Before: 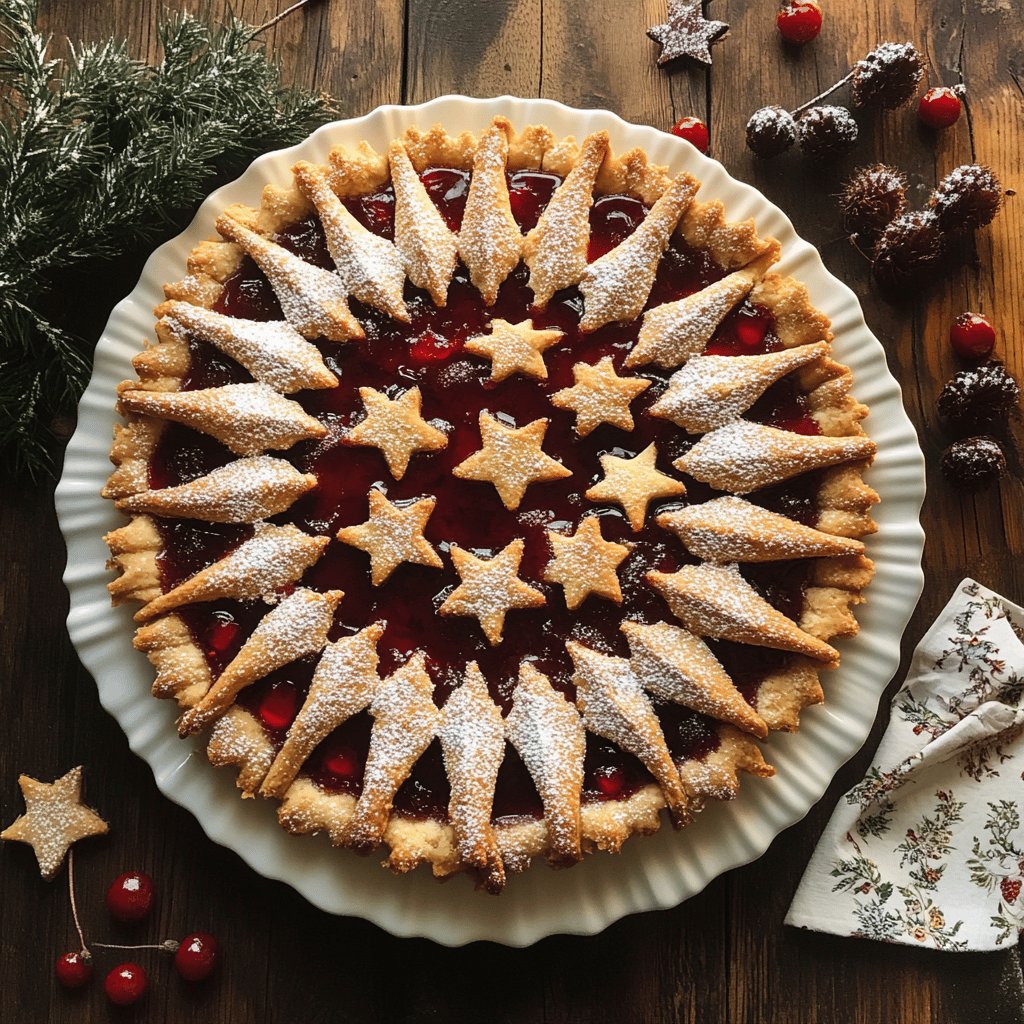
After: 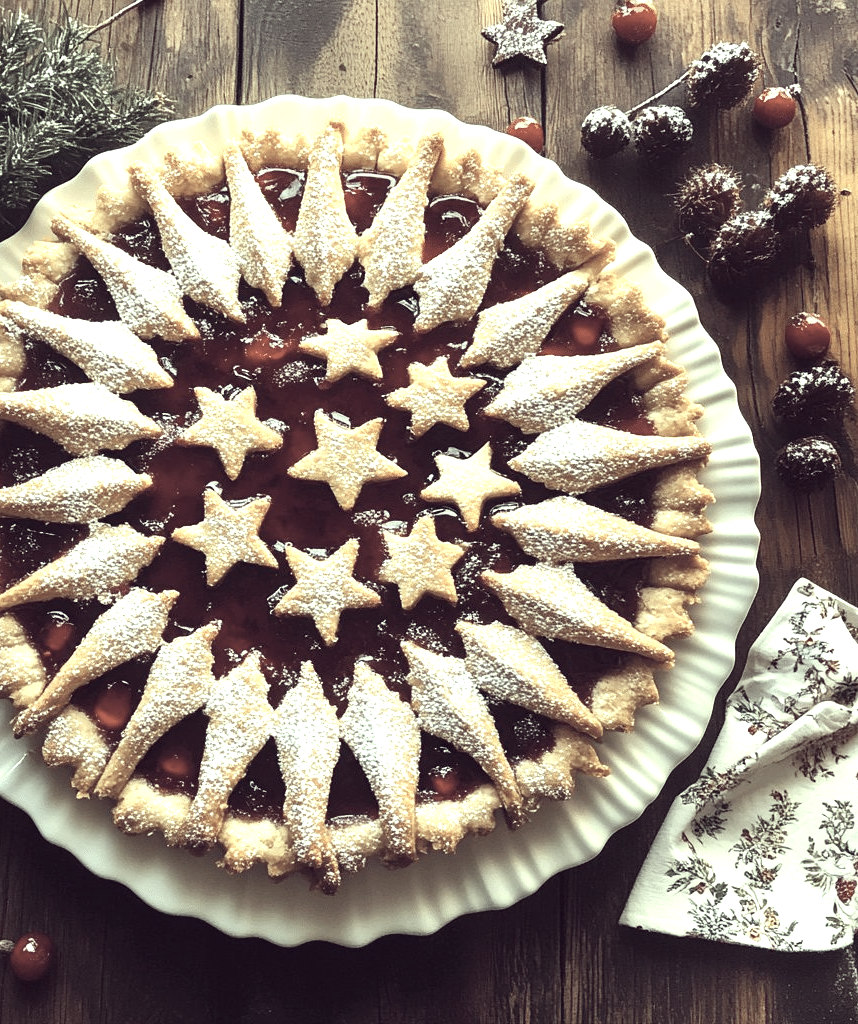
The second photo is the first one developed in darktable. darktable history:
color correction: highlights a* -20.17, highlights b* 20.27, shadows a* 20.03, shadows b* -20.46, saturation 0.43
exposure: black level correction 0, exposure 1 EV, compensate exposure bias true, compensate highlight preservation false
crop: left 16.145%
